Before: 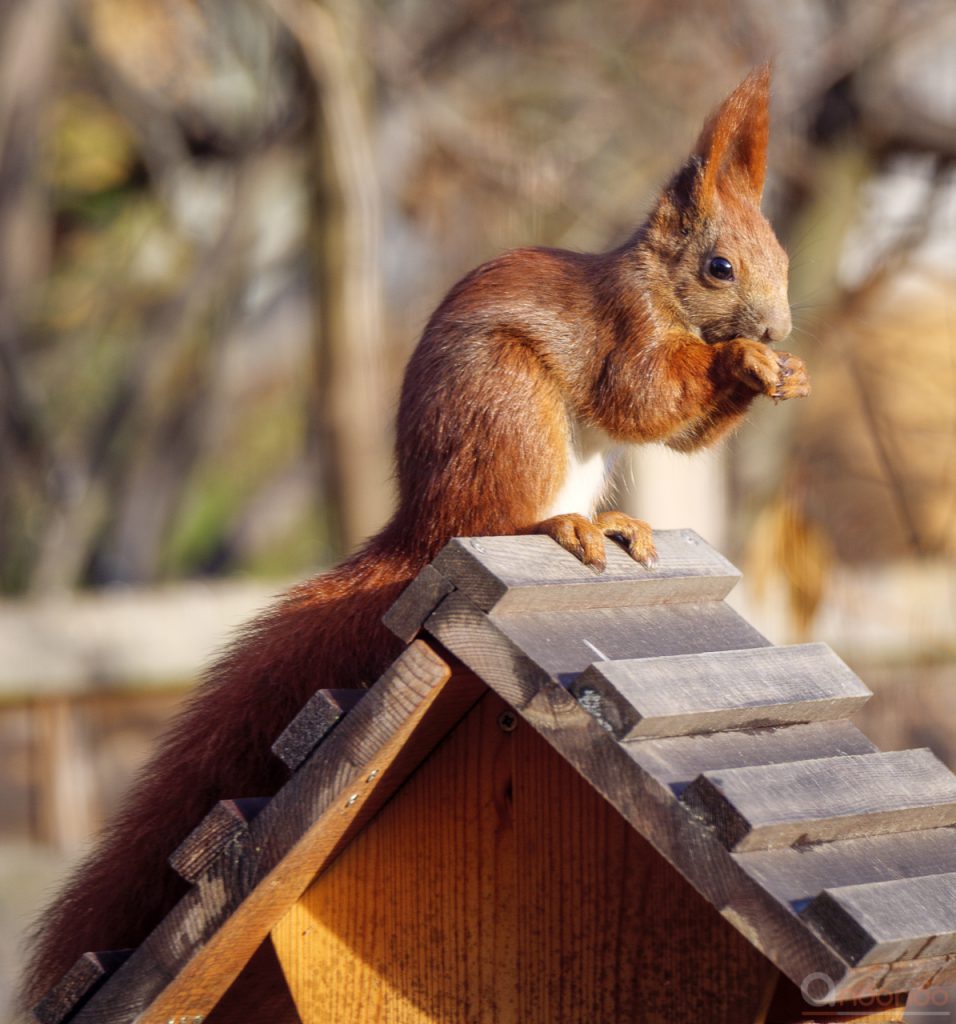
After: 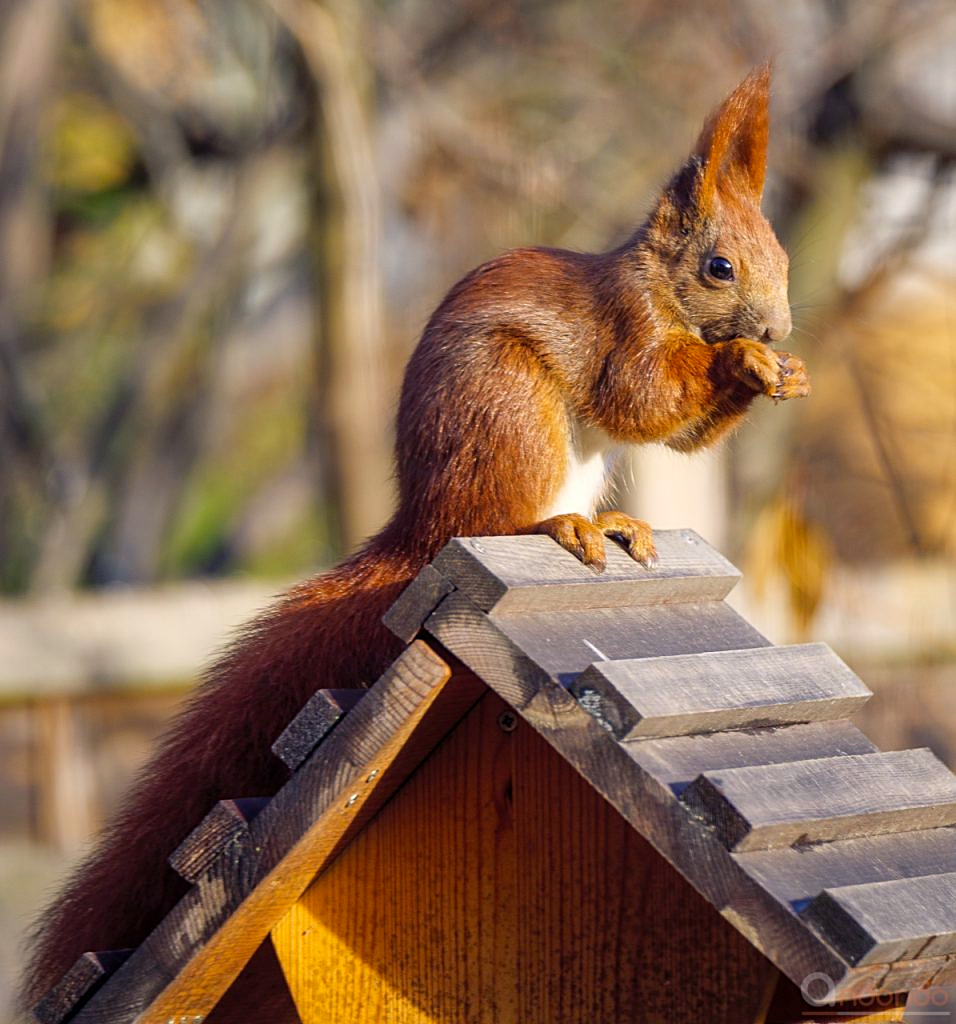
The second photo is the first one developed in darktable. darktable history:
color balance rgb: shadows lift › chroma 5.351%, shadows lift › hue 239.78°, perceptual saturation grading › global saturation 15.162%, global vibrance 20%
sharpen: on, module defaults
